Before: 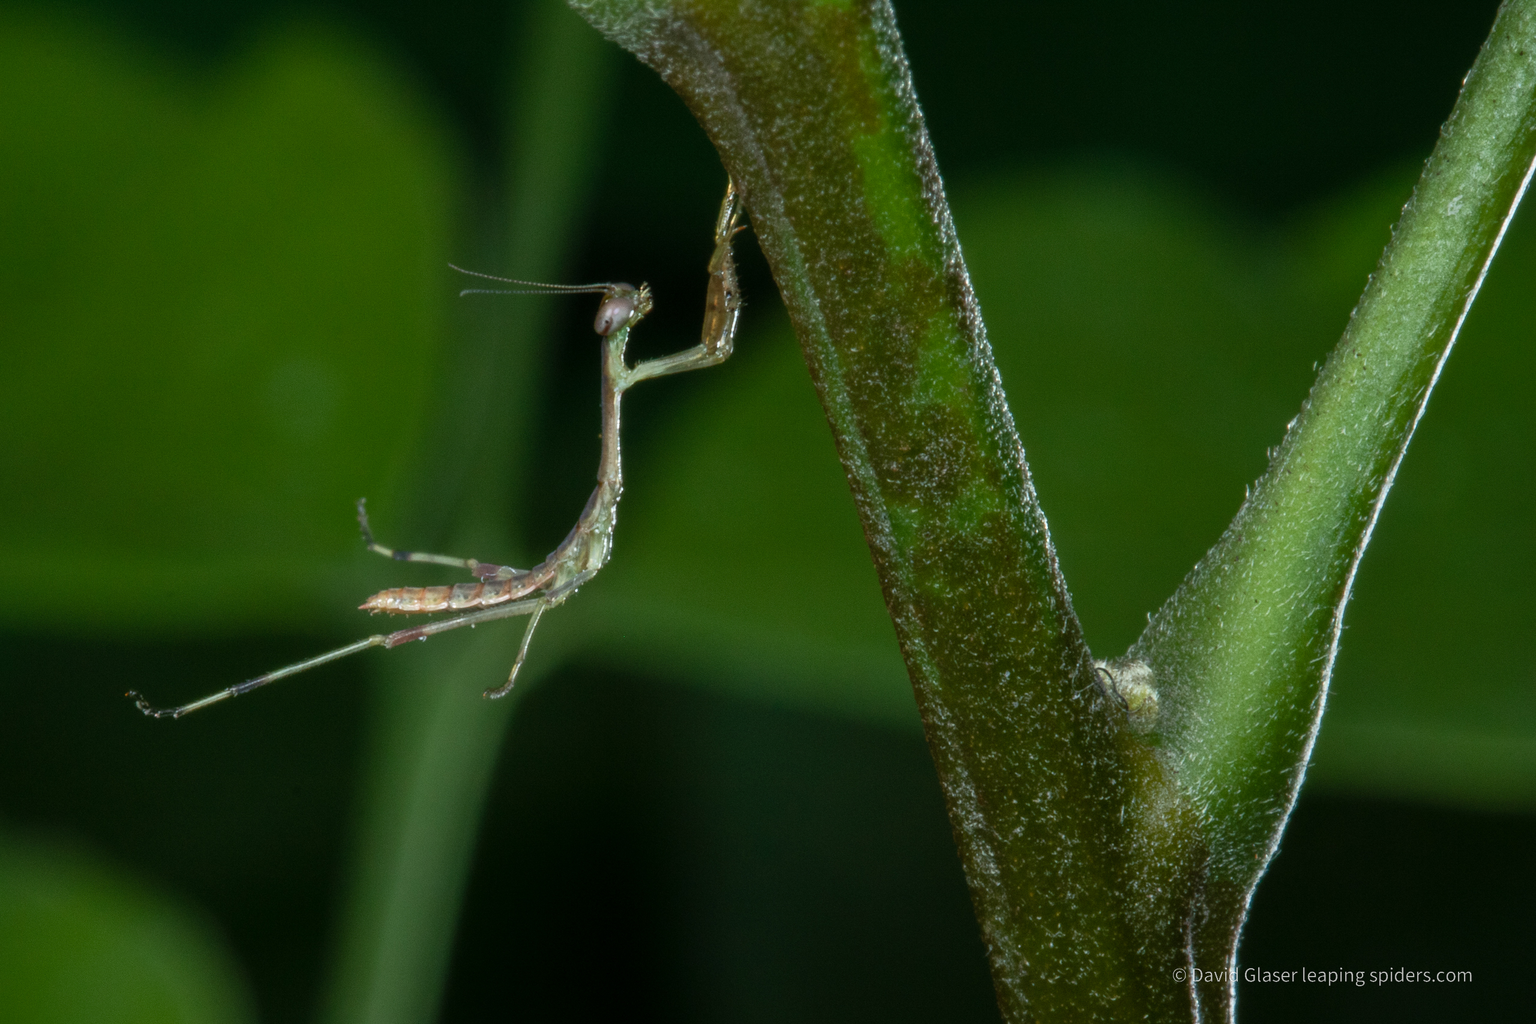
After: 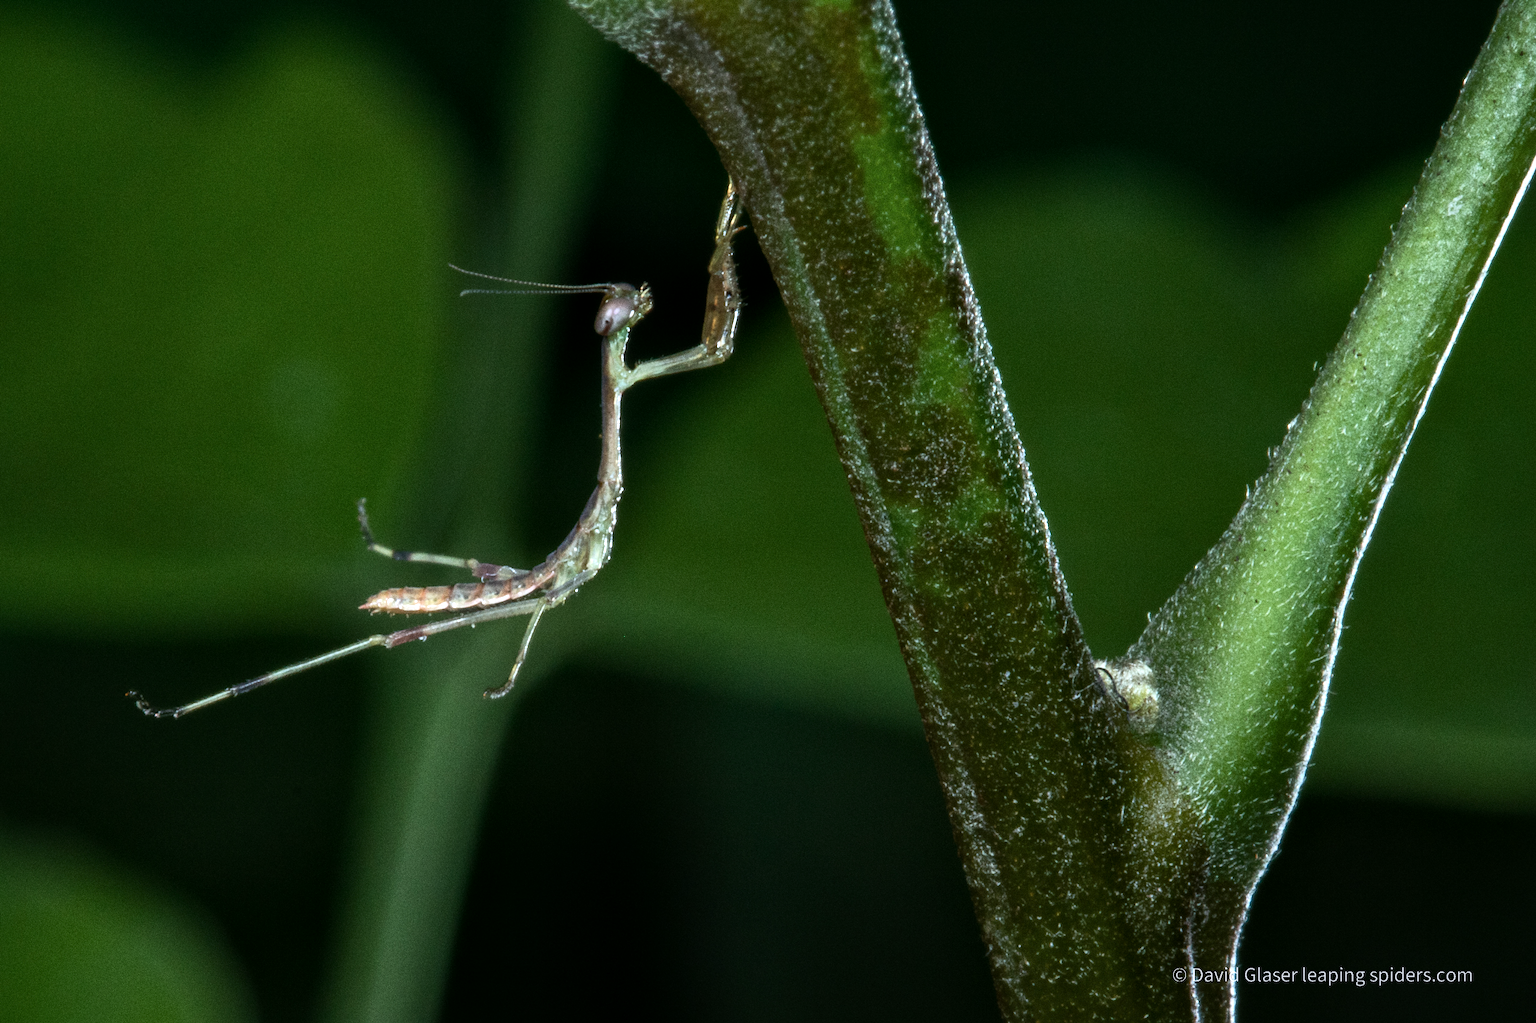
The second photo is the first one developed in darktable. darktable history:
tone equalizer: -8 EV -0.75 EV, -7 EV -0.7 EV, -6 EV -0.6 EV, -5 EV -0.4 EV, -3 EV 0.4 EV, -2 EV 0.6 EV, -1 EV 0.7 EV, +0 EV 0.75 EV, edges refinement/feathering 500, mask exposure compensation -1.57 EV, preserve details no
local contrast: mode bilateral grid, contrast 20, coarseness 50, detail 120%, midtone range 0.2
color calibration: illuminant as shot in camera, x 0.358, y 0.373, temperature 4628.91 K
grain: on, module defaults
